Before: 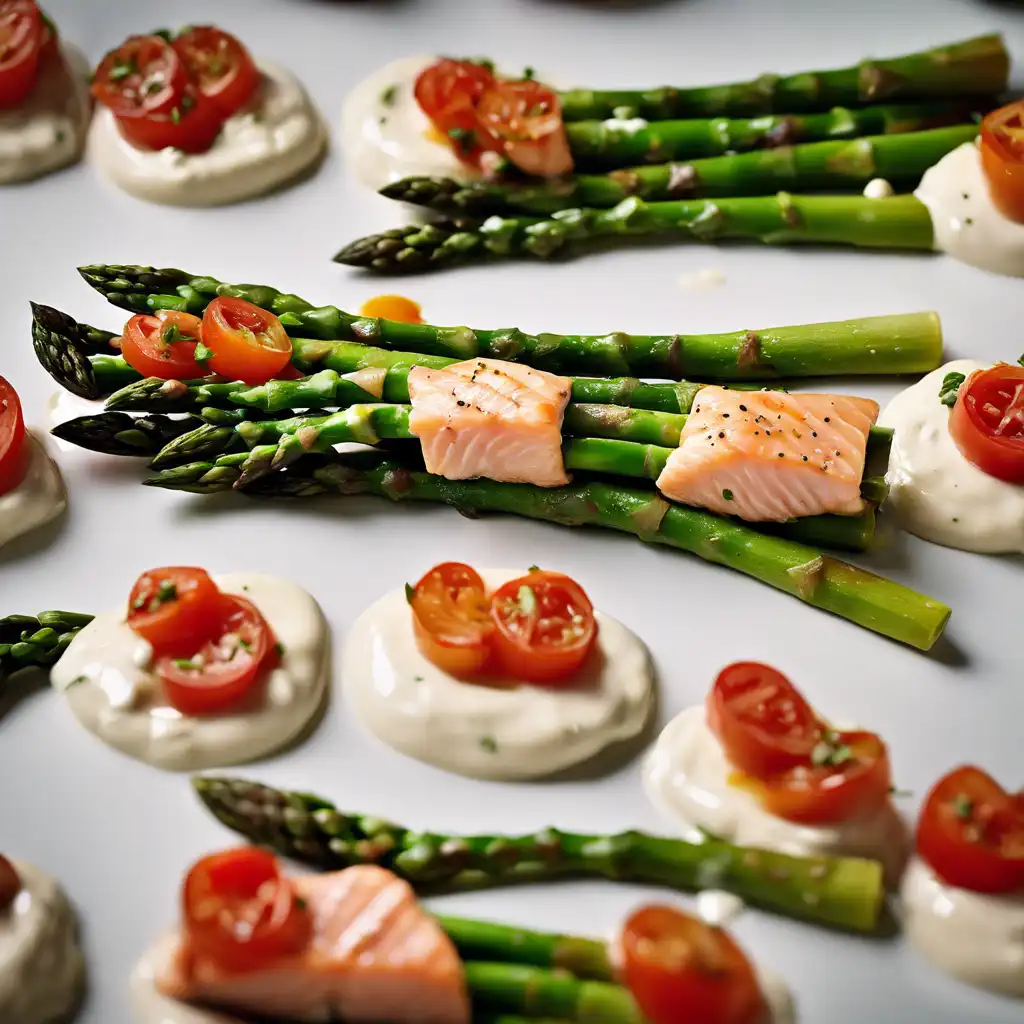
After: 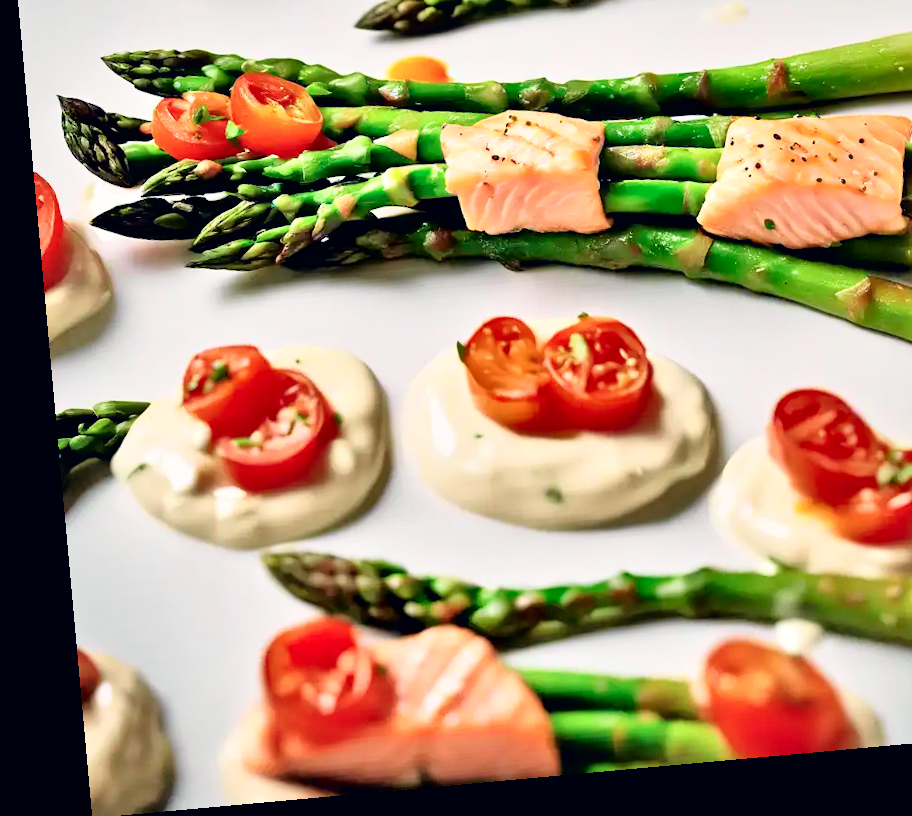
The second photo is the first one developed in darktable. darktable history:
local contrast: mode bilateral grid, contrast 20, coarseness 50, detail 130%, midtone range 0.2
tone curve: curves: ch0 [(0, 0) (0.051, 0.03) (0.096, 0.071) (0.241, 0.247) (0.455, 0.525) (0.594, 0.697) (0.741, 0.845) (0.871, 0.933) (1, 0.984)]; ch1 [(0, 0) (0.1, 0.038) (0.318, 0.243) (0.399, 0.351) (0.478, 0.469) (0.499, 0.499) (0.534, 0.549) (0.565, 0.594) (0.601, 0.634) (0.666, 0.7) (1, 1)]; ch2 [(0, 0) (0.453, 0.45) (0.479, 0.483) (0.504, 0.499) (0.52, 0.519) (0.541, 0.559) (0.592, 0.612) (0.824, 0.815) (1, 1)], color space Lab, independent channels, preserve colors none
rotate and perspective: rotation -5.2°, automatic cropping off
color correction: highlights a* 0.207, highlights b* 2.7, shadows a* -0.874, shadows b* -4.78
color balance: contrast -0.5%
crop: top 26.531%, right 17.959%
tone equalizer: -7 EV 0.15 EV, -6 EV 0.6 EV, -5 EV 1.15 EV, -4 EV 1.33 EV, -3 EV 1.15 EV, -2 EV 0.6 EV, -1 EV 0.15 EV, mask exposure compensation -0.5 EV
shadows and highlights: shadows 32.83, highlights -47.7, soften with gaussian
